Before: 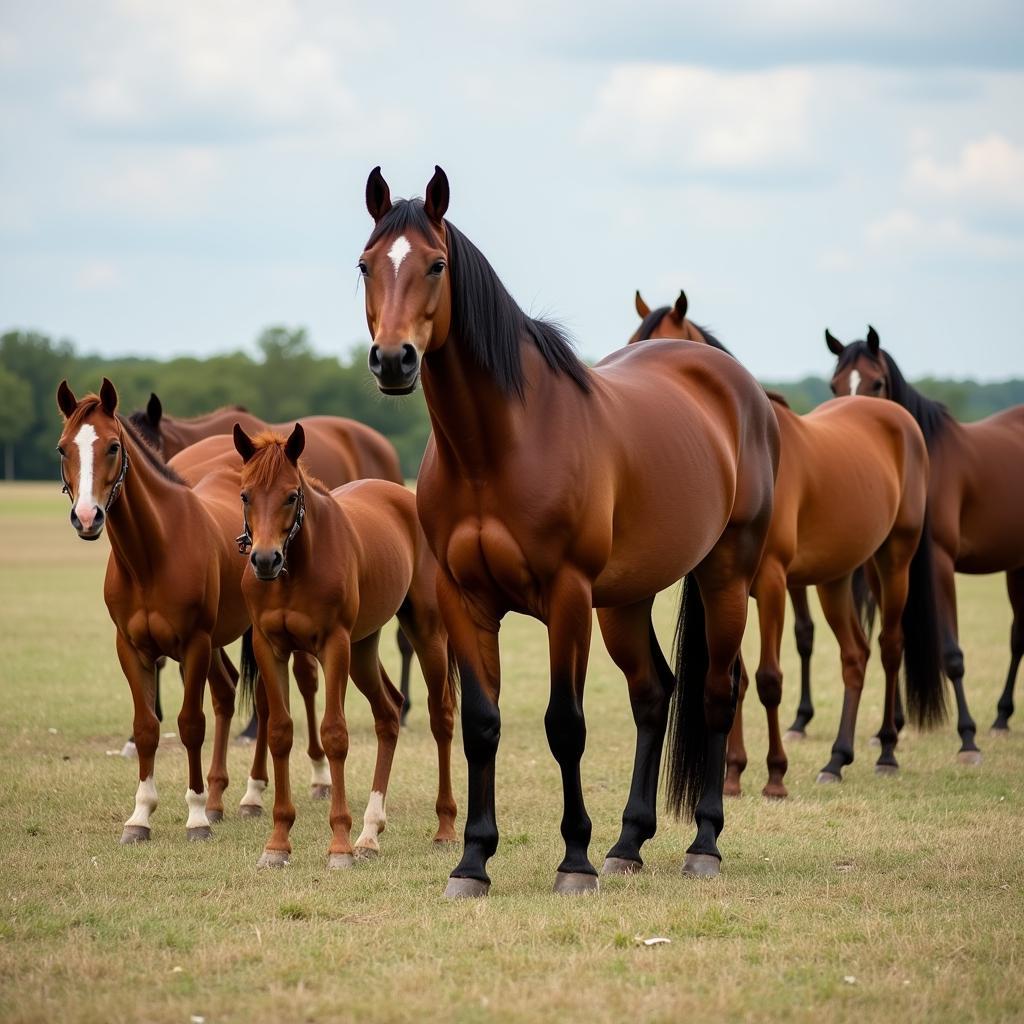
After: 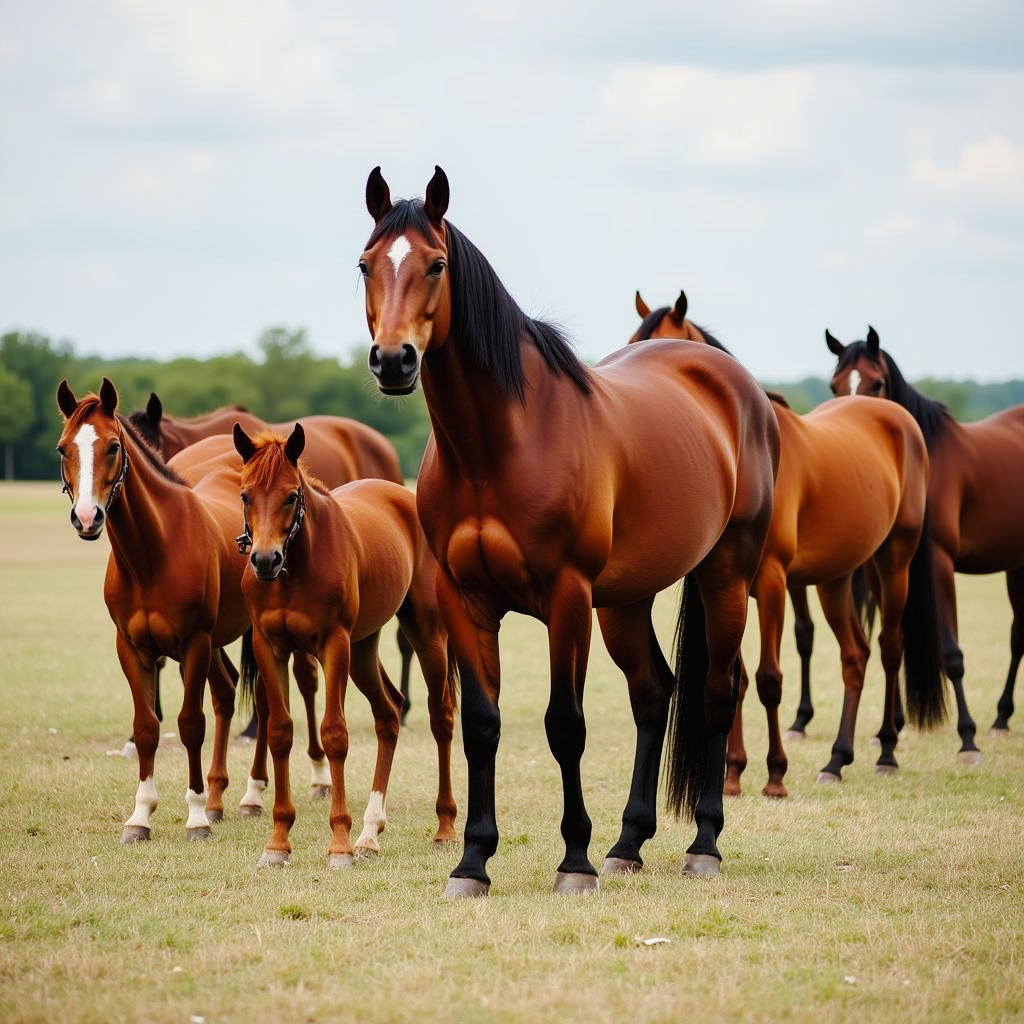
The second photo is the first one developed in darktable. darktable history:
tone curve: curves: ch0 [(0, 0.01) (0.097, 0.07) (0.204, 0.173) (0.447, 0.517) (0.539, 0.624) (0.733, 0.791) (0.879, 0.898) (1, 0.98)]; ch1 [(0, 0) (0.393, 0.415) (0.447, 0.448) (0.485, 0.494) (0.523, 0.509) (0.545, 0.544) (0.574, 0.578) (0.648, 0.674) (1, 1)]; ch2 [(0, 0) (0.369, 0.388) (0.449, 0.431) (0.499, 0.5) (0.521, 0.517) (0.53, 0.54) (0.564, 0.569) (0.674, 0.735) (1, 1)], preserve colors none
